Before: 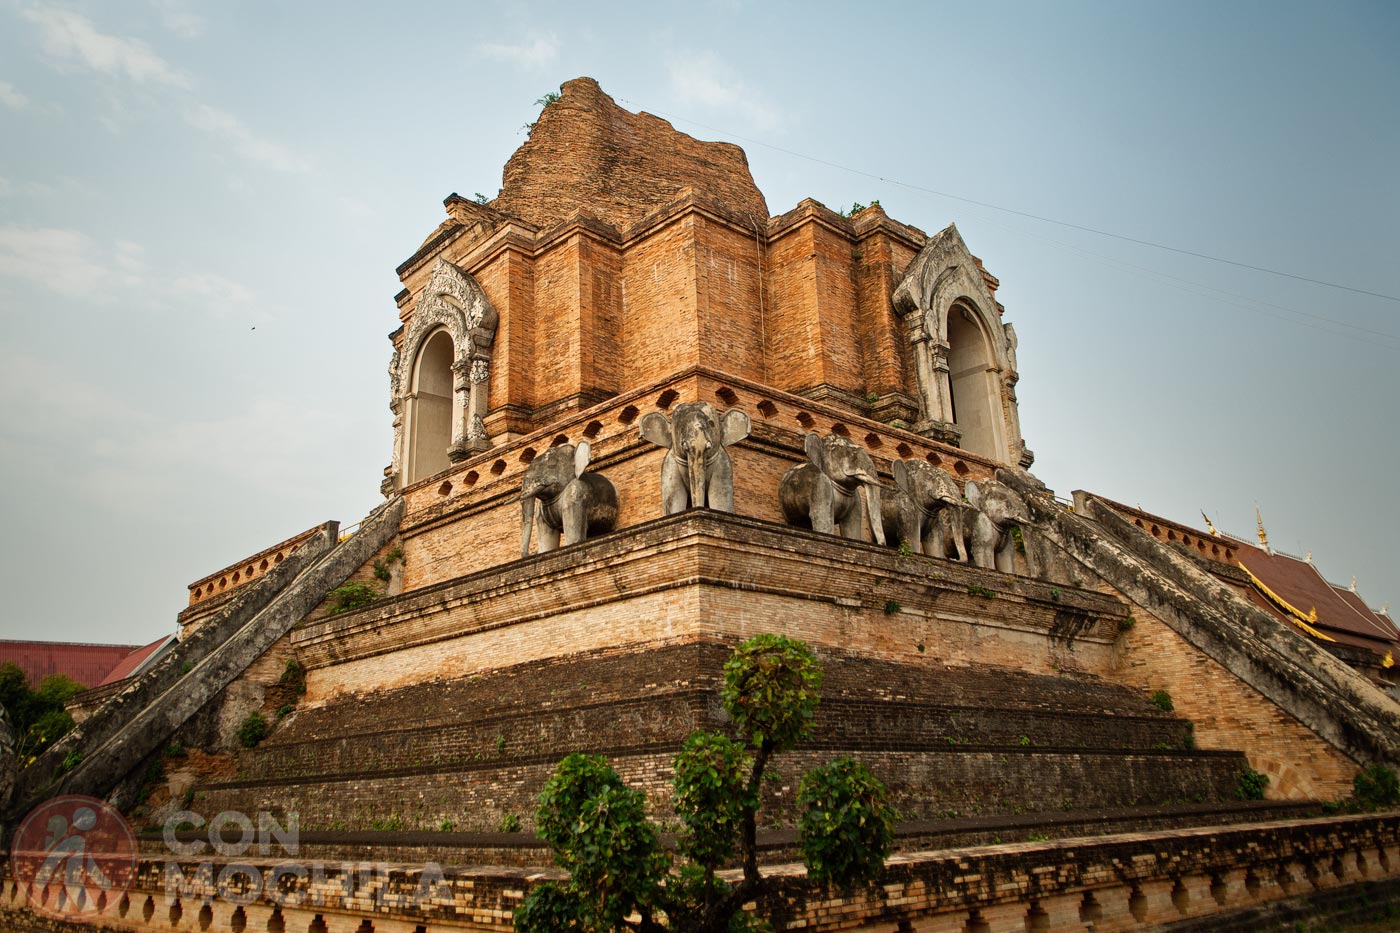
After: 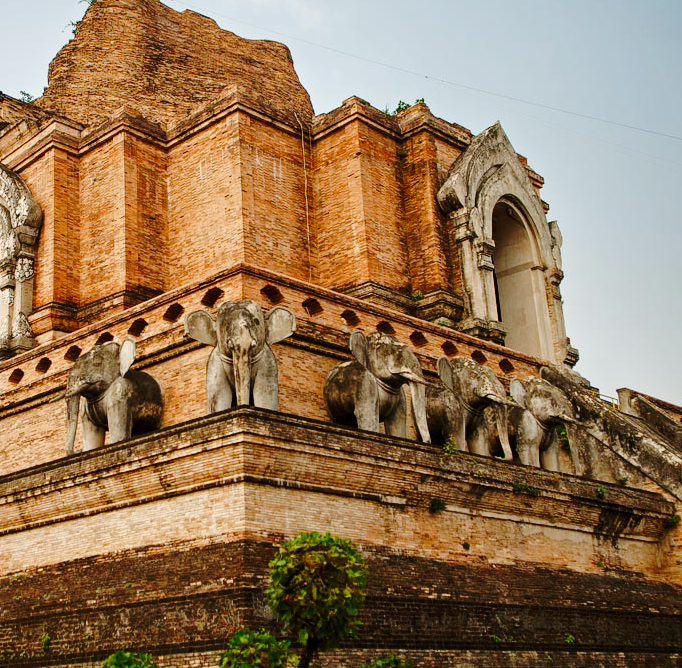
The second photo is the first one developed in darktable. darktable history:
color balance rgb: perceptual saturation grading › global saturation -0.008%, perceptual saturation grading › highlights -31.76%, perceptual saturation grading › mid-tones 5.464%, perceptual saturation grading › shadows 16.964%, perceptual brilliance grading › mid-tones 11.011%, perceptual brilliance grading › shadows 15.418%
tone equalizer: -8 EV -0.574 EV
base curve: curves: ch0 [(0, 0) (0.073, 0.04) (0.157, 0.139) (0.492, 0.492) (0.758, 0.758) (1, 1)], preserve colors none
crop: left 32.536%, top 10.946%, right 18.702%, bottom 17.379%
